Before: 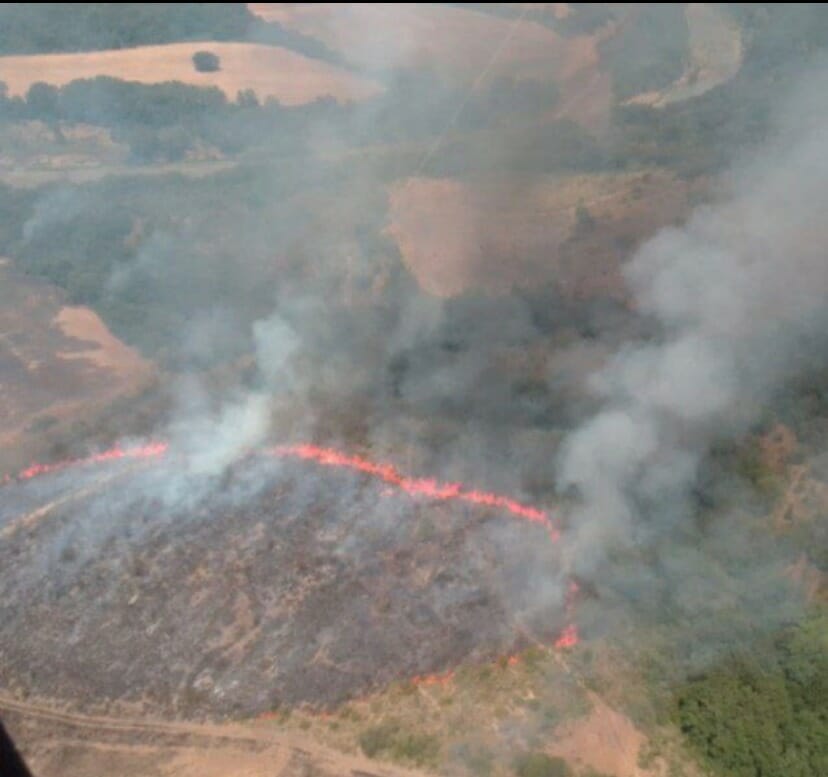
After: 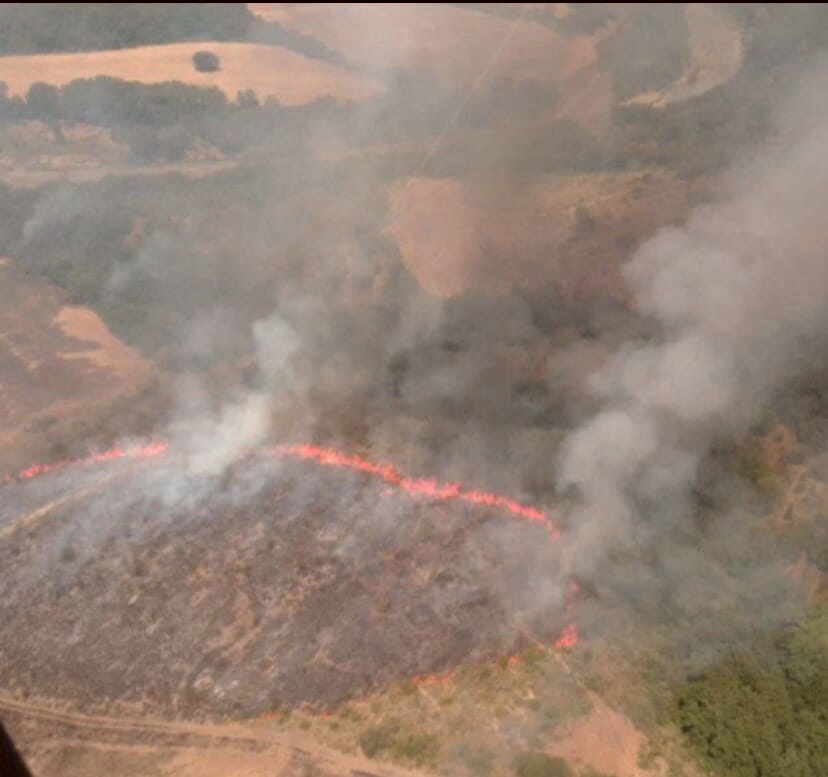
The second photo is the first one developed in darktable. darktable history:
color correction: highlights a* 6.17, highlights b* 7.77, shadows a* 6.01, shadows b* 6.87, saturation 0.903
